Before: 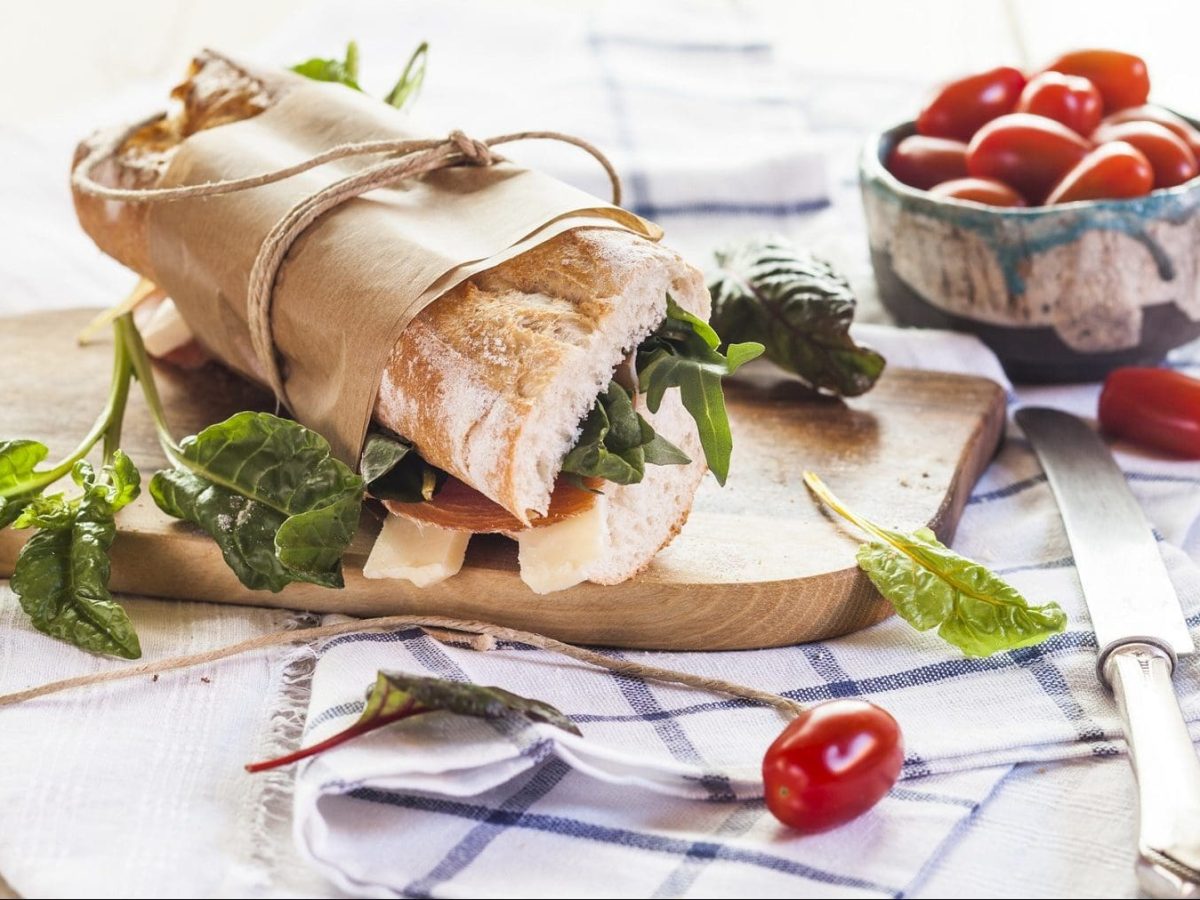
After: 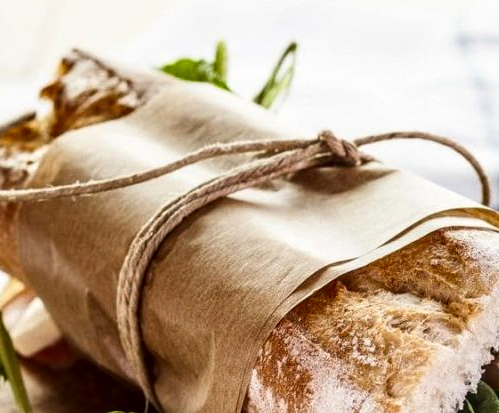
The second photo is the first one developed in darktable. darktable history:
local contrast: on, module defaults
crop and rotate: left 10.947%, top 0.063%, right 47.393%, bottom 53.957%
contrast brightness saturation: contrast 0.19, brightness -0.236, saturation 0.108
levels: mode automatic
